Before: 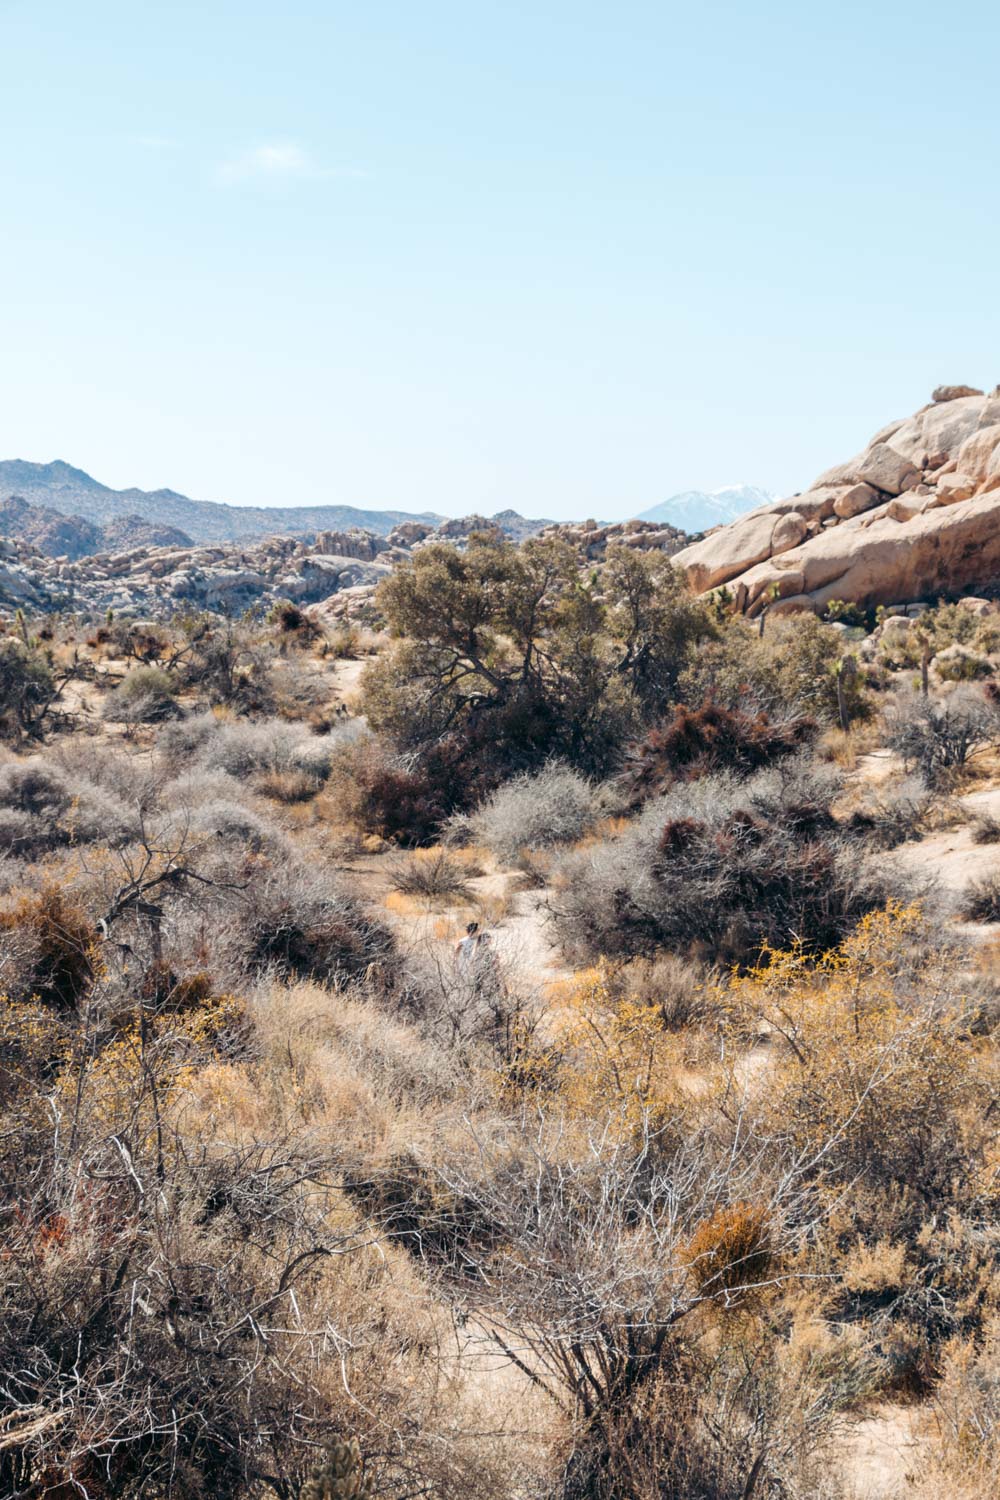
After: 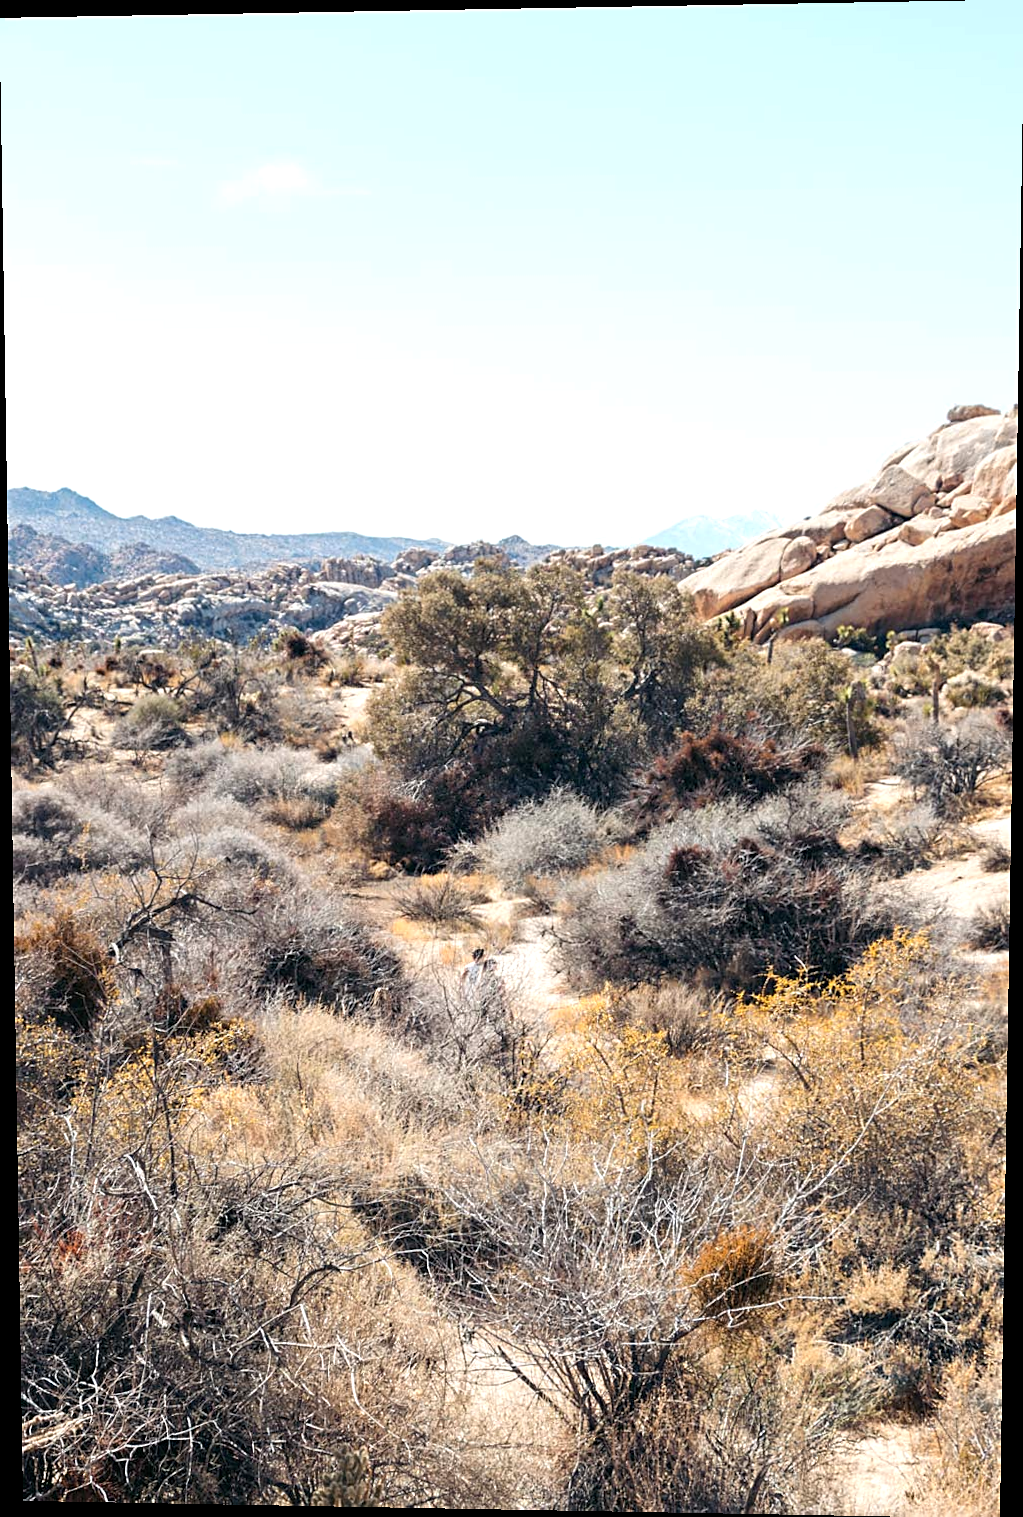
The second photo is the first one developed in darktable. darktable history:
rotate and perspective: lens shift (vertical) 0.048, lens shift (horizontal) -0.024, automatic cropping off
sharpen: on, module defaults
exposure: exposure 0.376 EV, compensate highlight preservation false
